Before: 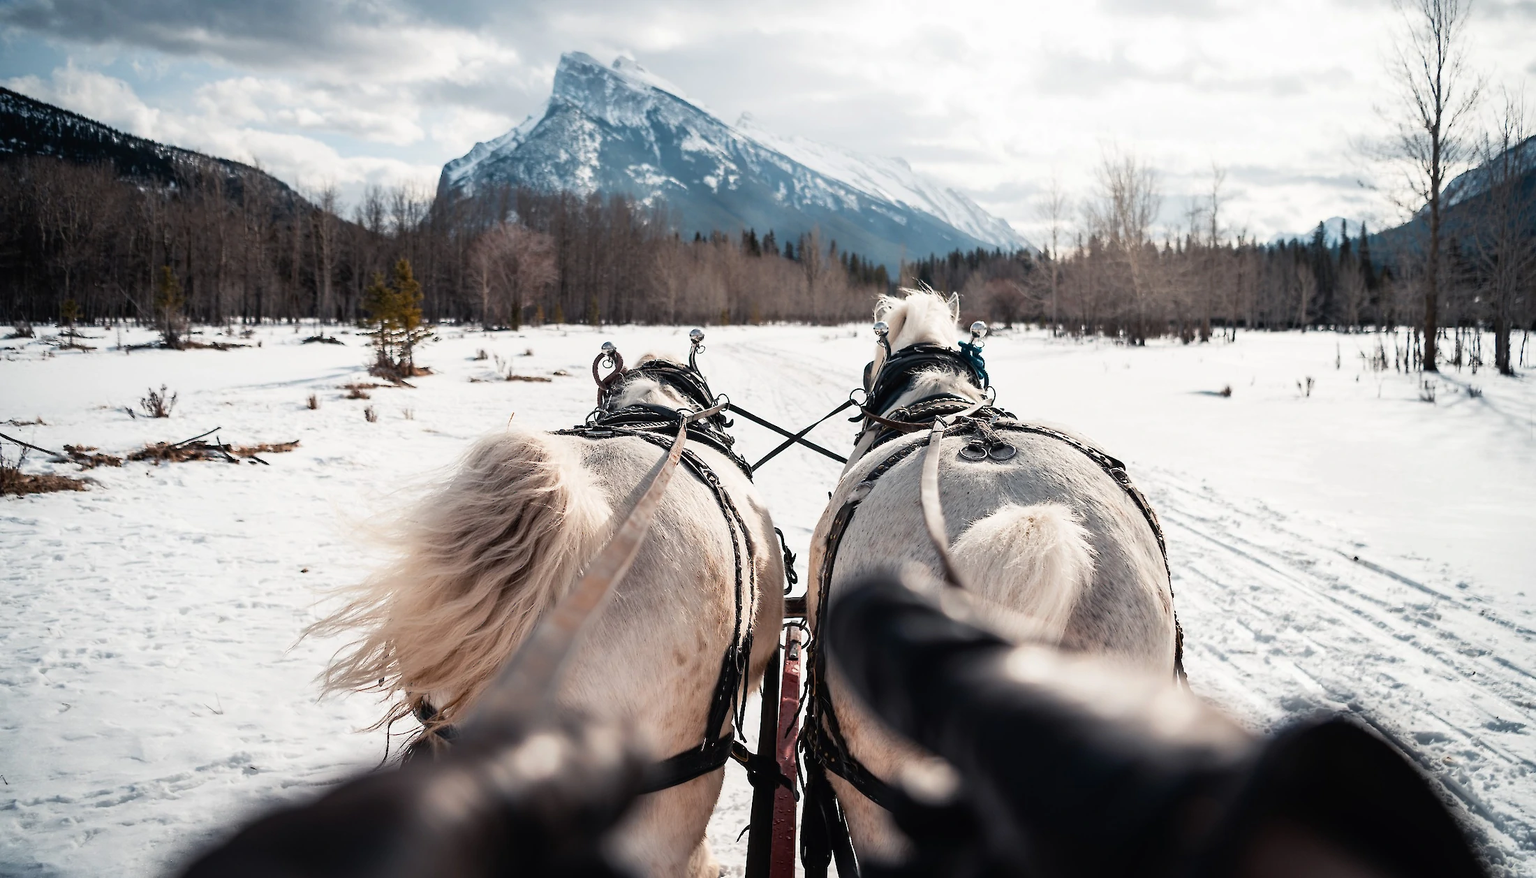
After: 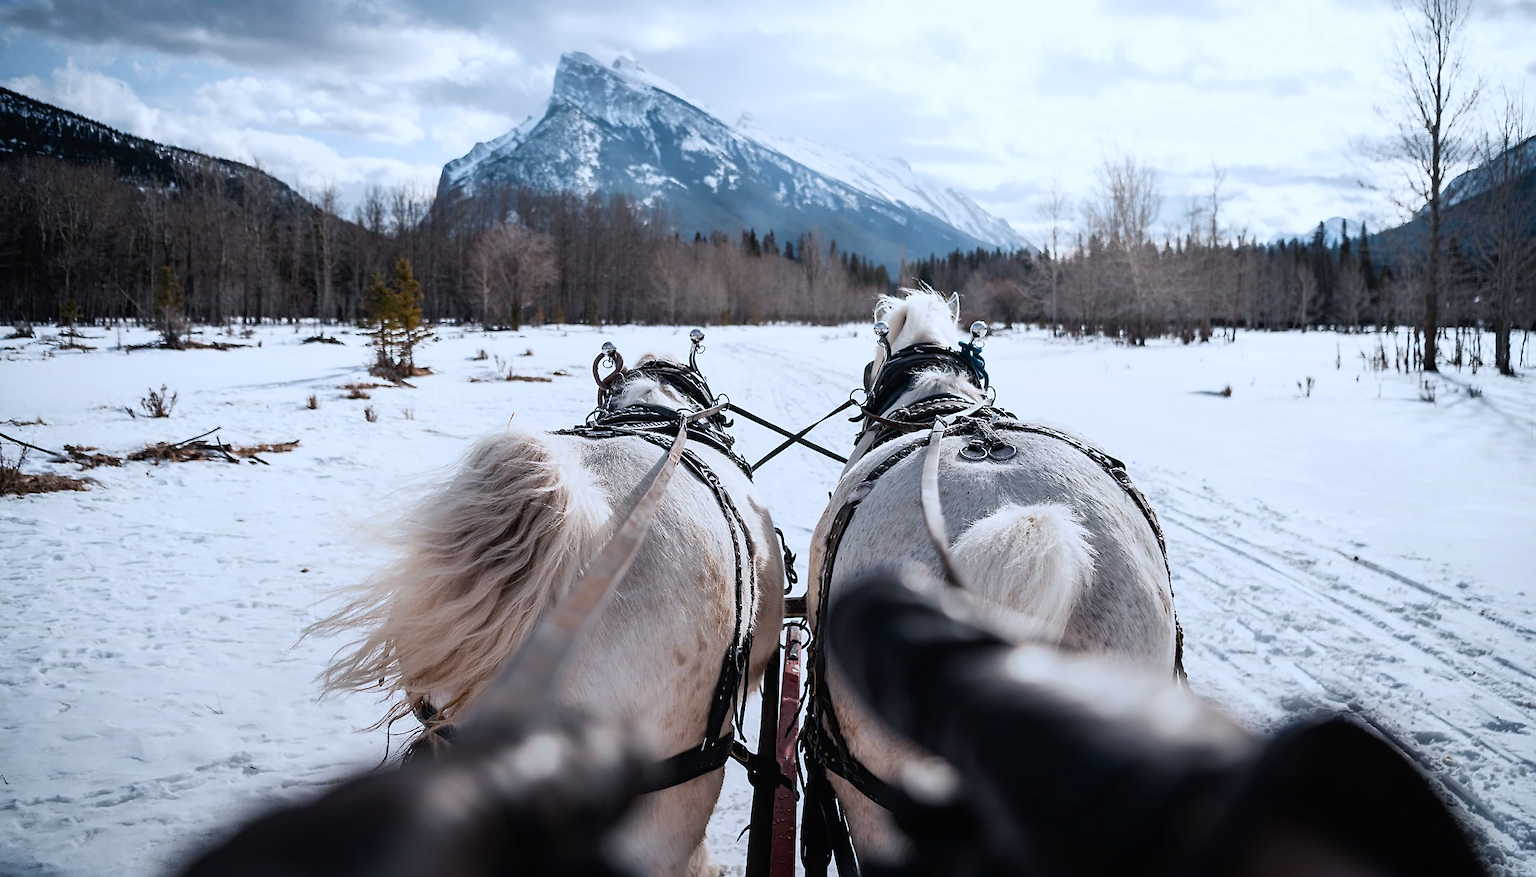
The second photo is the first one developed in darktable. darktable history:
graduated density: rotation -180°, offset 24.95
white balance: red 0.931, blue 1.11
sharpen: amount 0.2
